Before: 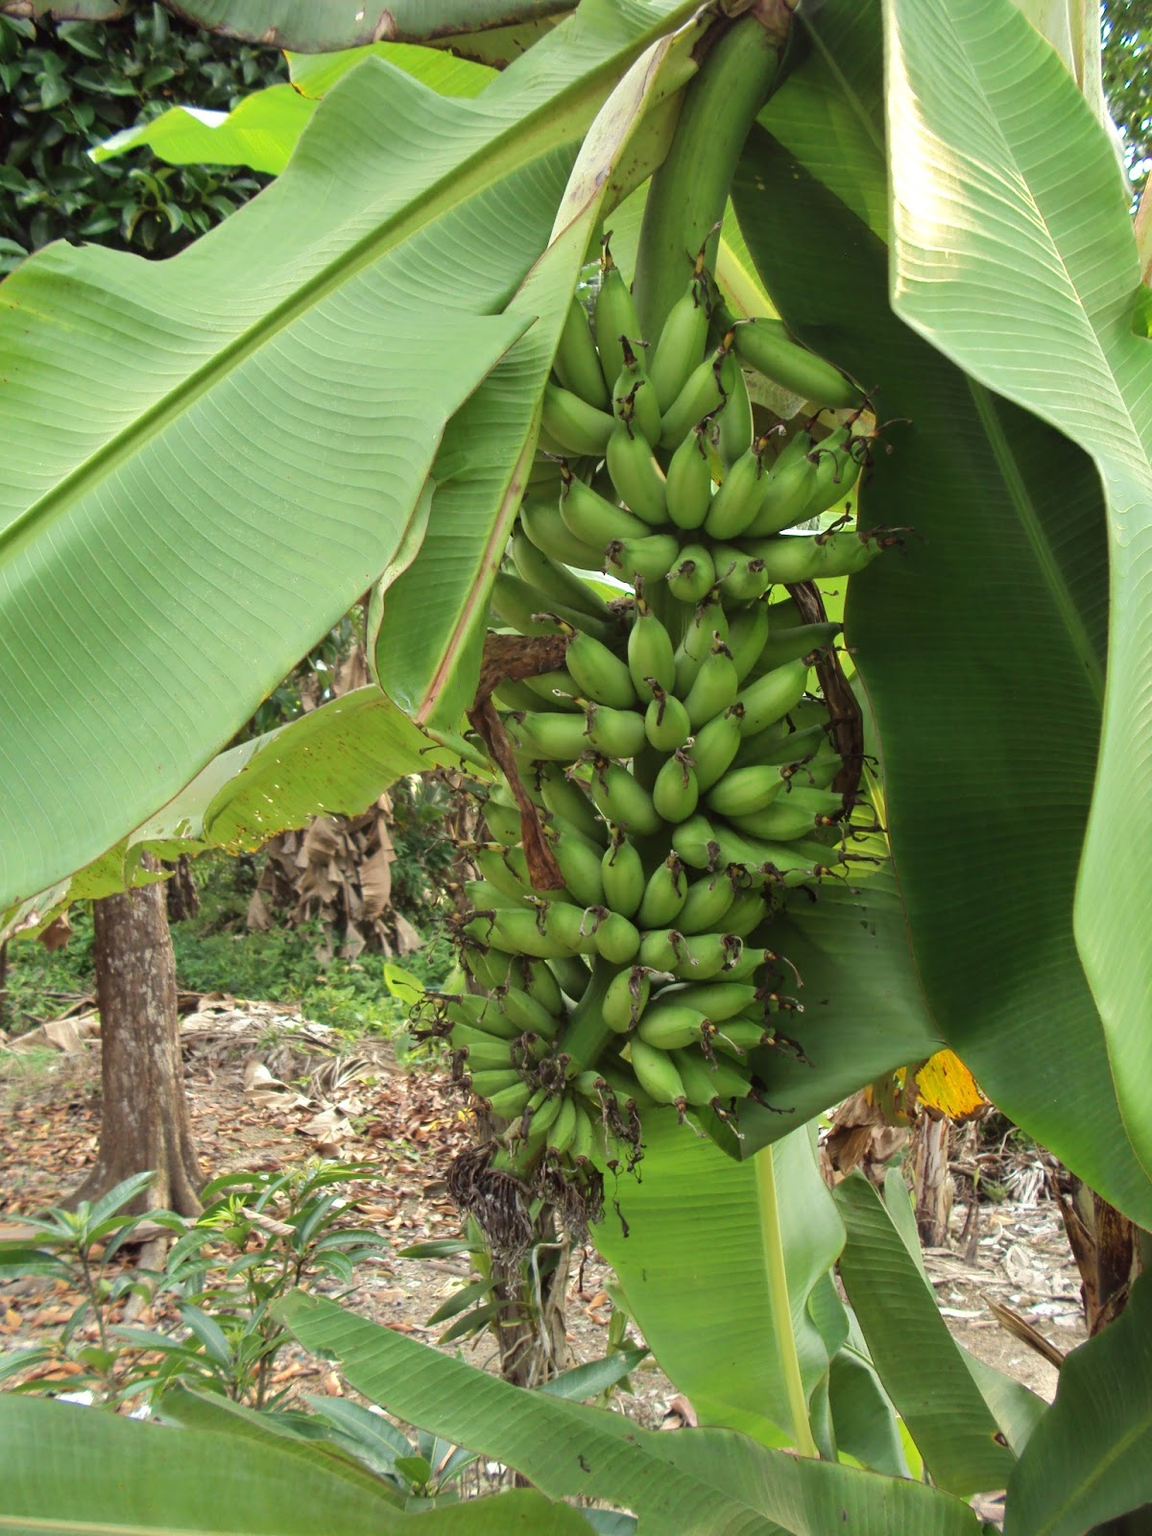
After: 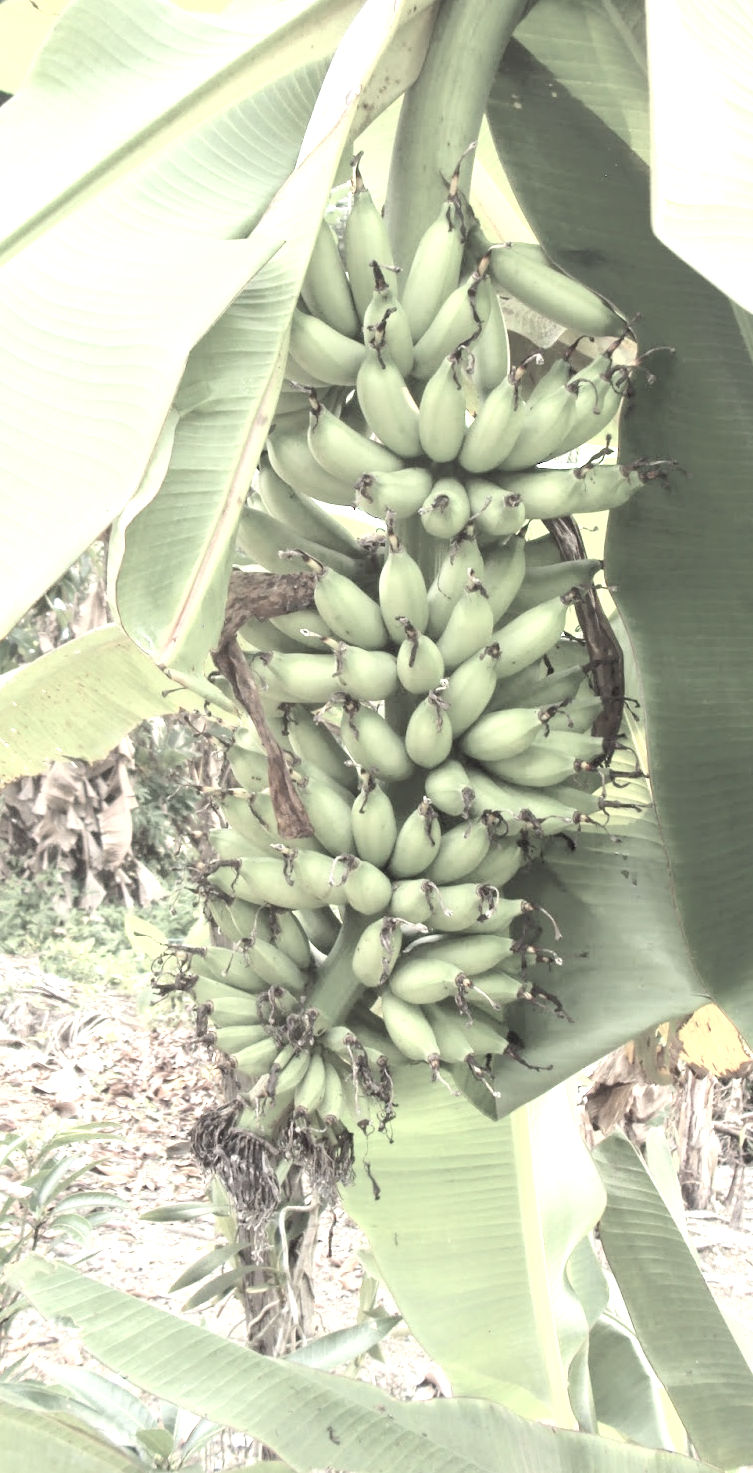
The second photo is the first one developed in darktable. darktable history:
levels: levels [0, 0.48, 0.961]
color balance rgb: shadows lift › hue 86.22°, power › hue 328.37°, highlights gain › chroma 1%, highlights gain › hue 25.82°, perceptual saturation grading › global saturation -0.047%
crop and rotate: left 22.997%, top 5.622%, right 14.175%, bottom 2.304%
exposure: black level correction 0, exposure 1.107 EV, compensate highlight preservation false
color correction: highlights b* 0.039, saturation 0.329
tone curve: curves: ch0 [(0, 0) (0.003, 0.013) (0.011, 0.017) (0.025, 0.035) (0.044, 0.093) (0.069, 0.146) (0.1, 0.179) (0.136, 0.243) (0.177, 0.294) (0.224, 0.332) (0.277, 0.412) (0.335, 0.454) (0.399, 0.531) (0.468, 0.611) (0.543, 0.669) (0.623, 0.738) (0.709, 0.823) (0.801, 0.881) (0.898, 0.951) (1, 1)], color space Lab, independent channels, preserve colors none
